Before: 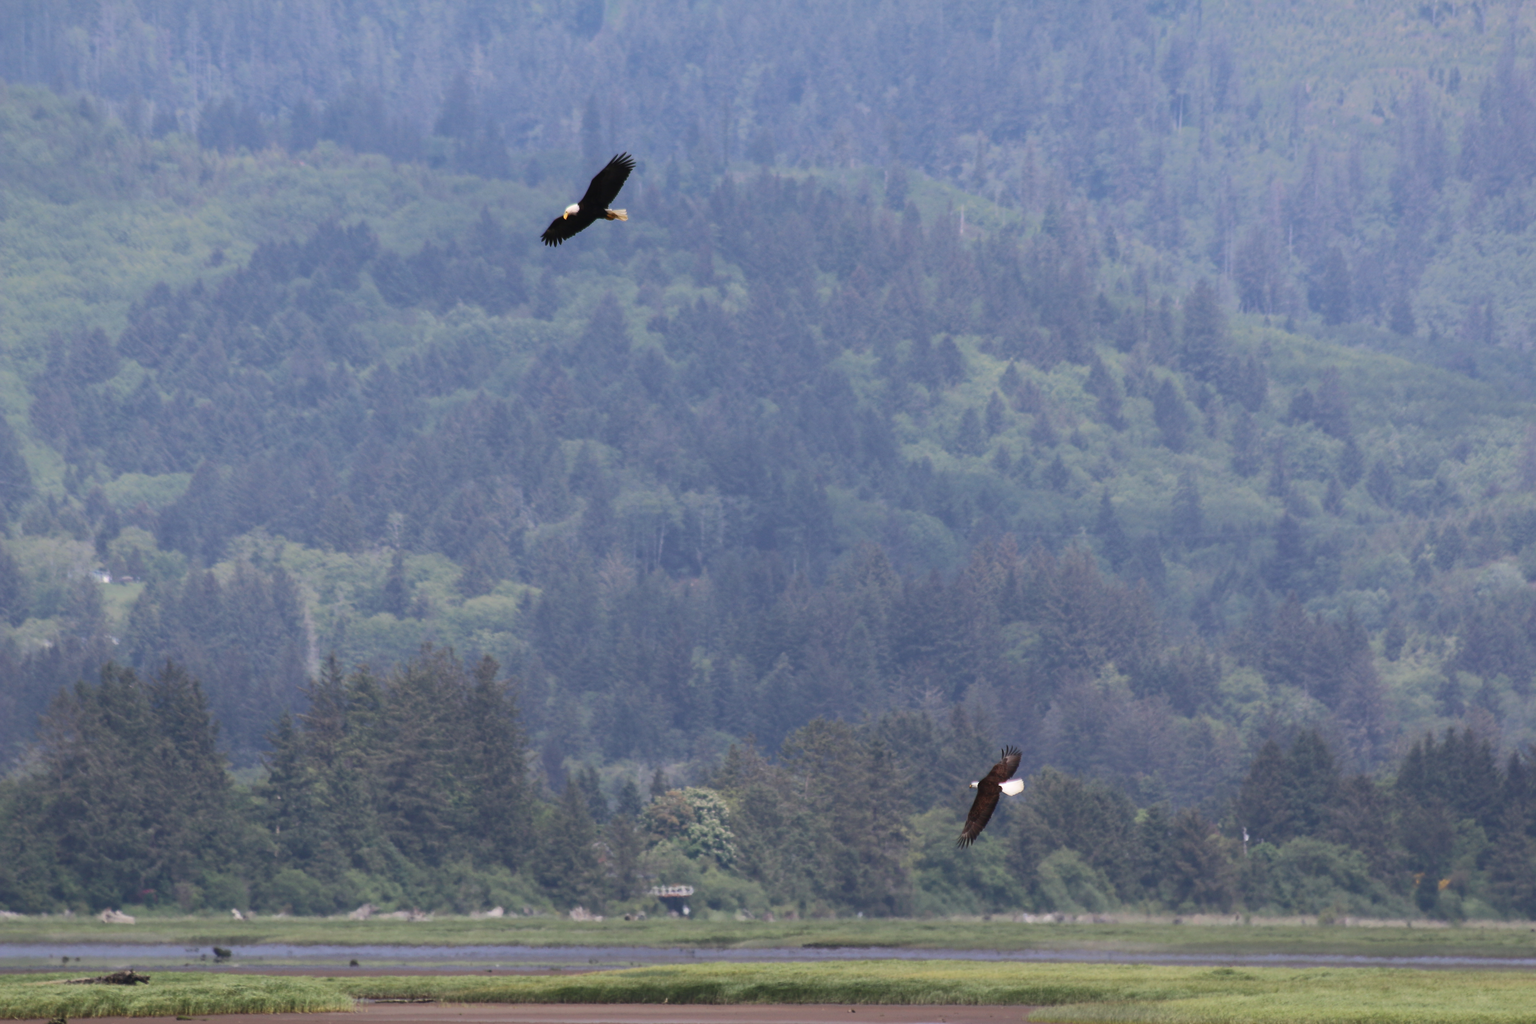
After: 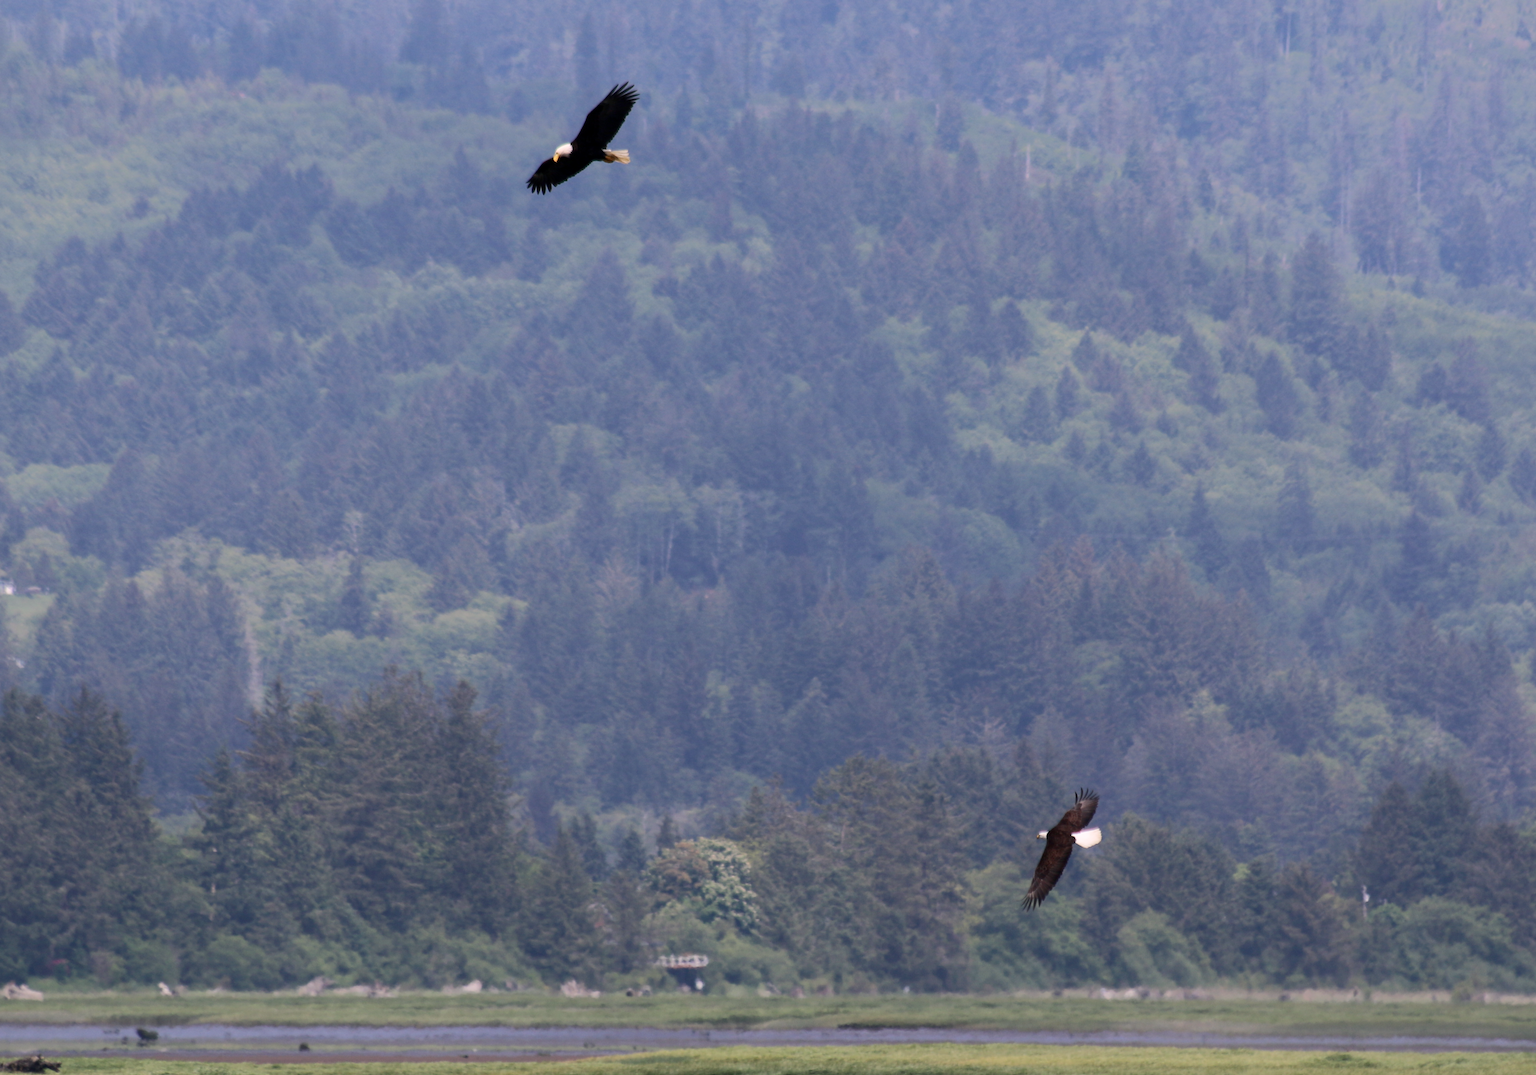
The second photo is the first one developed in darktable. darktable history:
color balance rgb: shadows lift › chroma 1.41%, shadows lift › hue 260°, power › chroma 0.5%, power › hue 260°, highlights gain › chroma 1%, highlights gain › hue 27°, saturation formula JzAzBz (2021)
exposure: black level correction 0.005, exposure 0.014 EV, compensate highlight preservation false
crop: left 6.446%, top 8.188%, right 9.538%, bottom 3.548%
